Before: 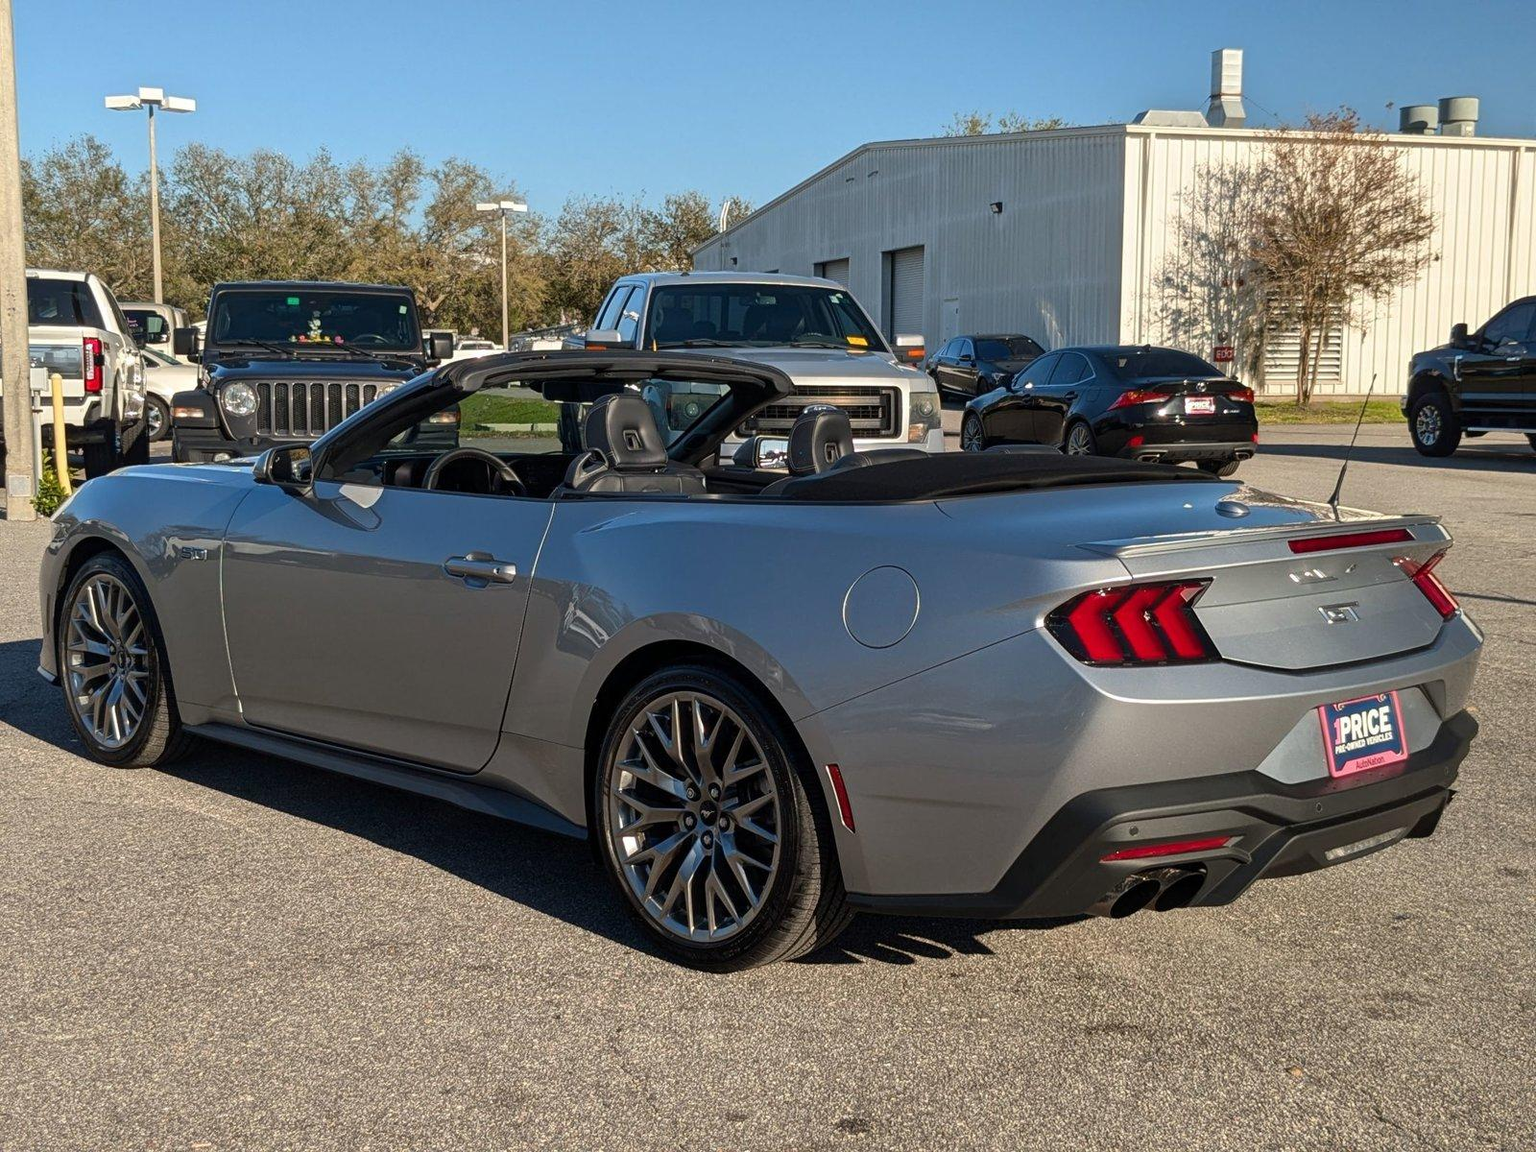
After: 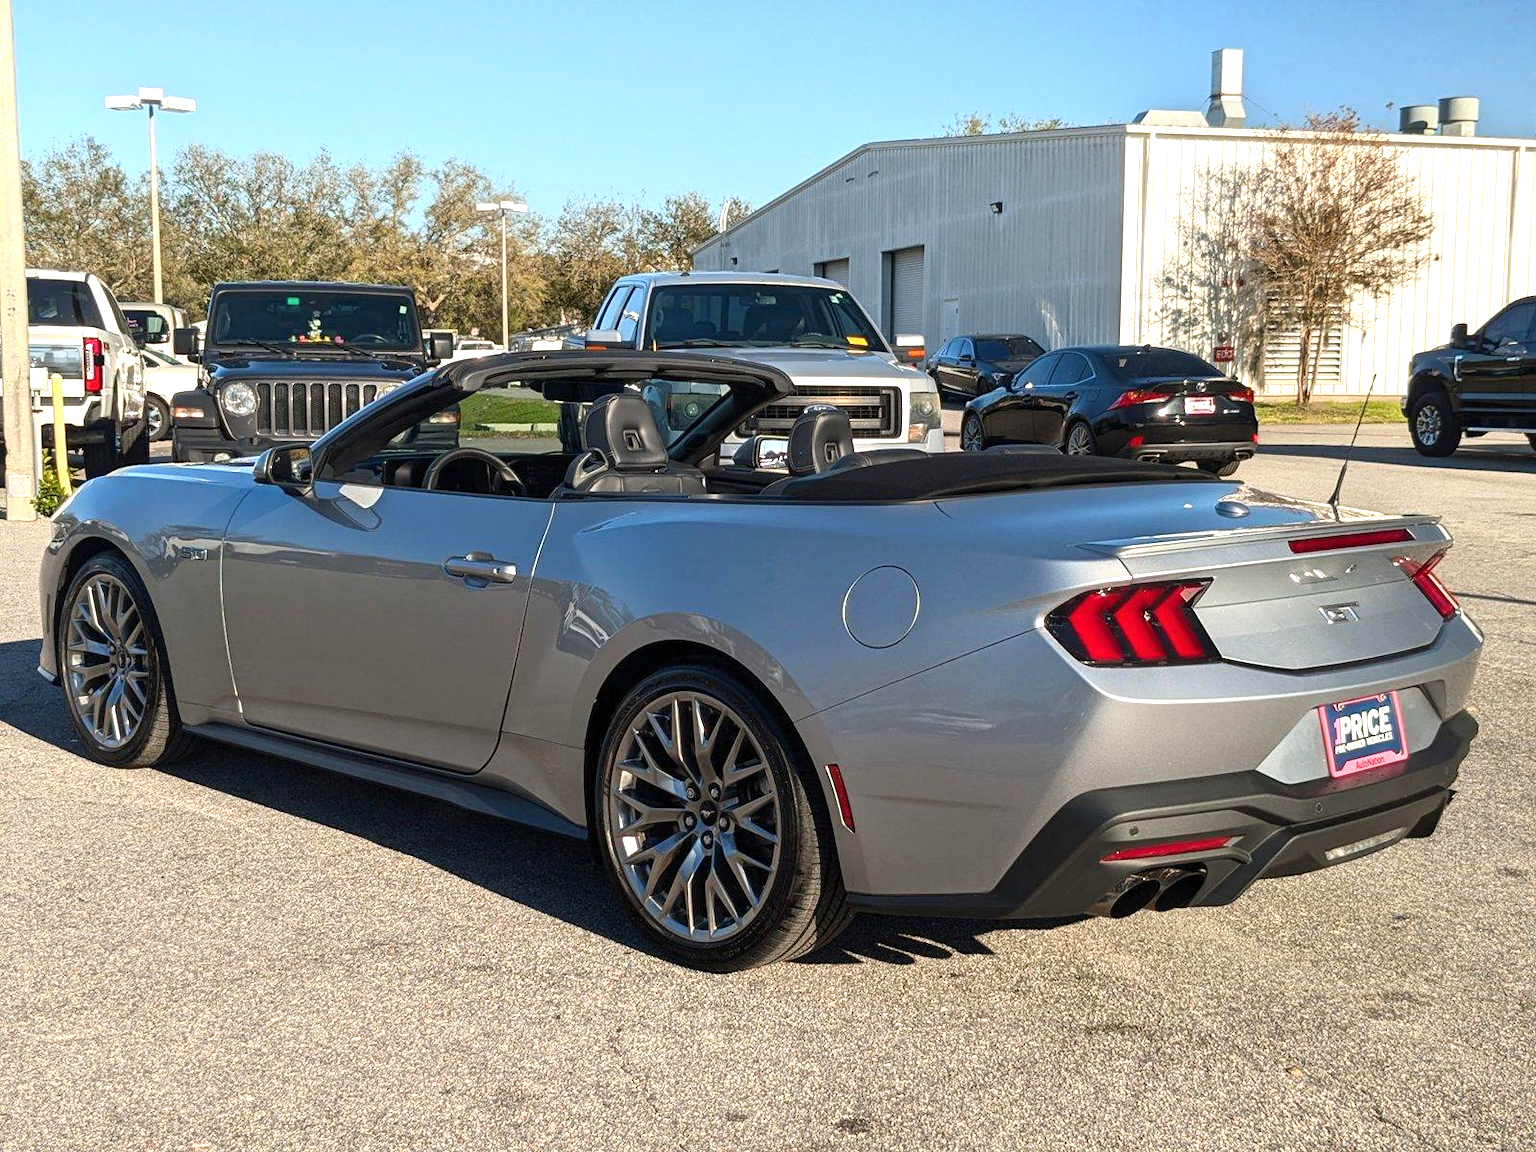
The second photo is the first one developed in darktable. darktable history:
exposure: black level correction 0, exposure 0.68 EV, compensate exposure bias true, compensate highlight preservation false
contrast equalizer: y [[0.5 ×6], [0.5 ×6], [0.5, 0.5, 0.501, 0.545, 0.707, 0.863], [0 ×6], [0 ×6]]
shadows and highlights: shadows 0, highlights 40
